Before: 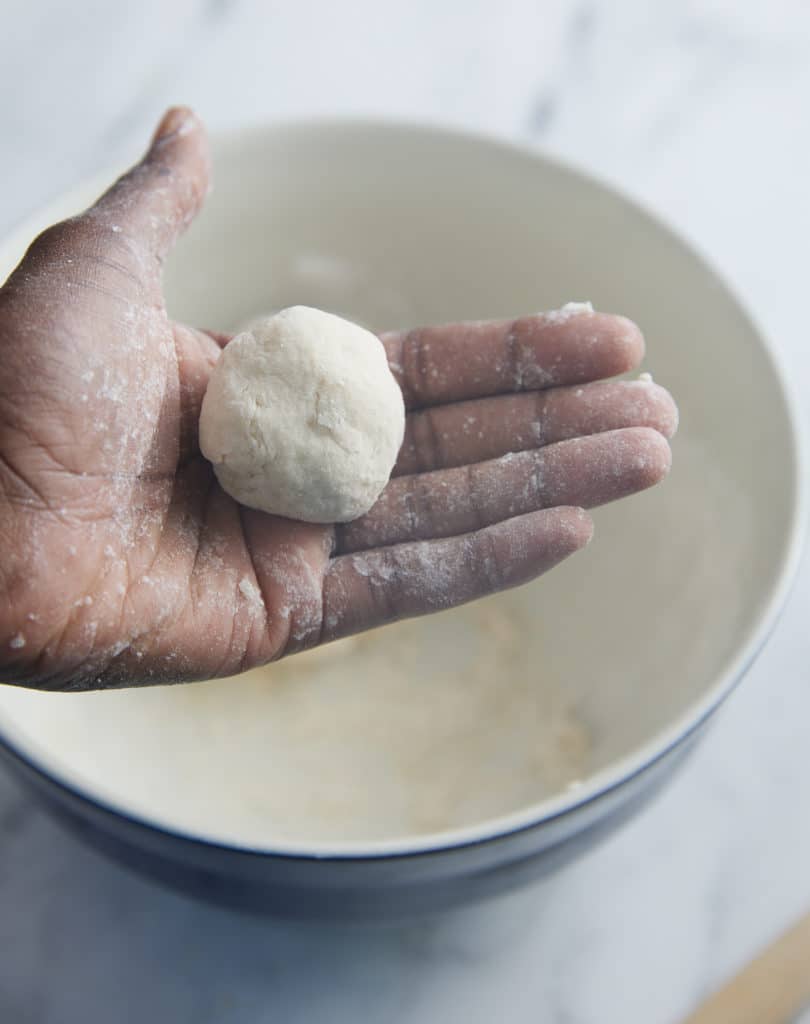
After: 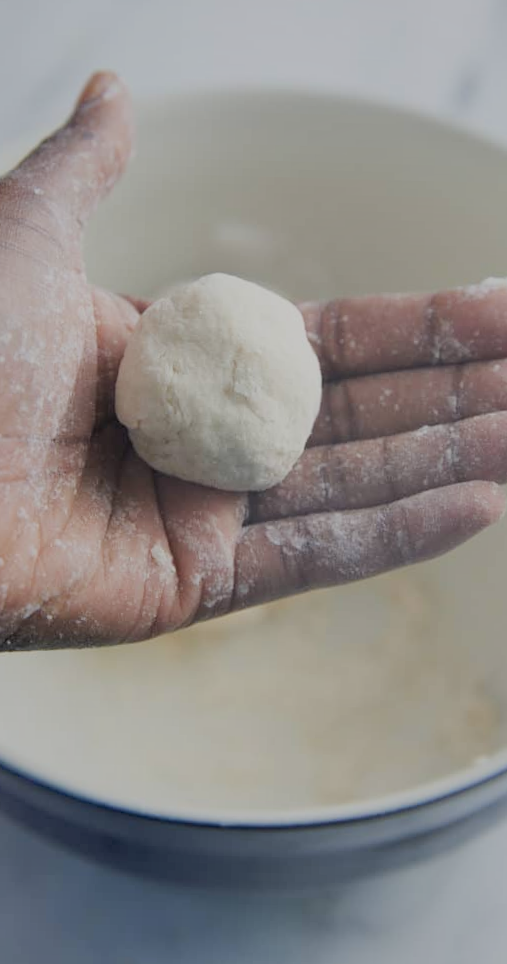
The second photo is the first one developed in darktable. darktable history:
crop: left 10.644%, right 26.528%
shadows and highlights: on, module defaults
rotate and perspective: rotation 1.57°, crop left 0.018, crop right 0.982, crop top 0.039, crop bottom 0.961
filmic rgb: black relative exposure -7.65 EV, white relative exposure 4.56 EV, hardness 3.61
